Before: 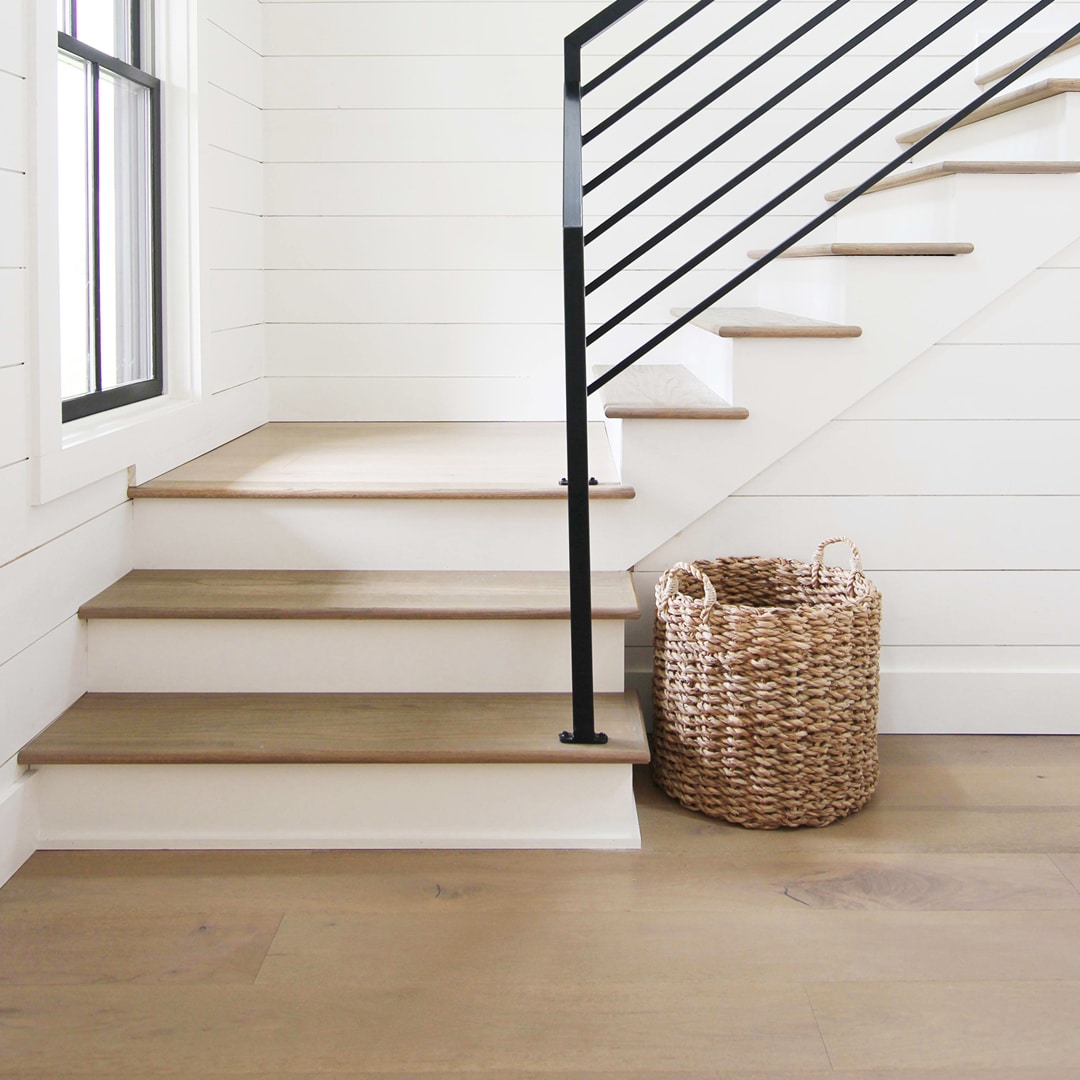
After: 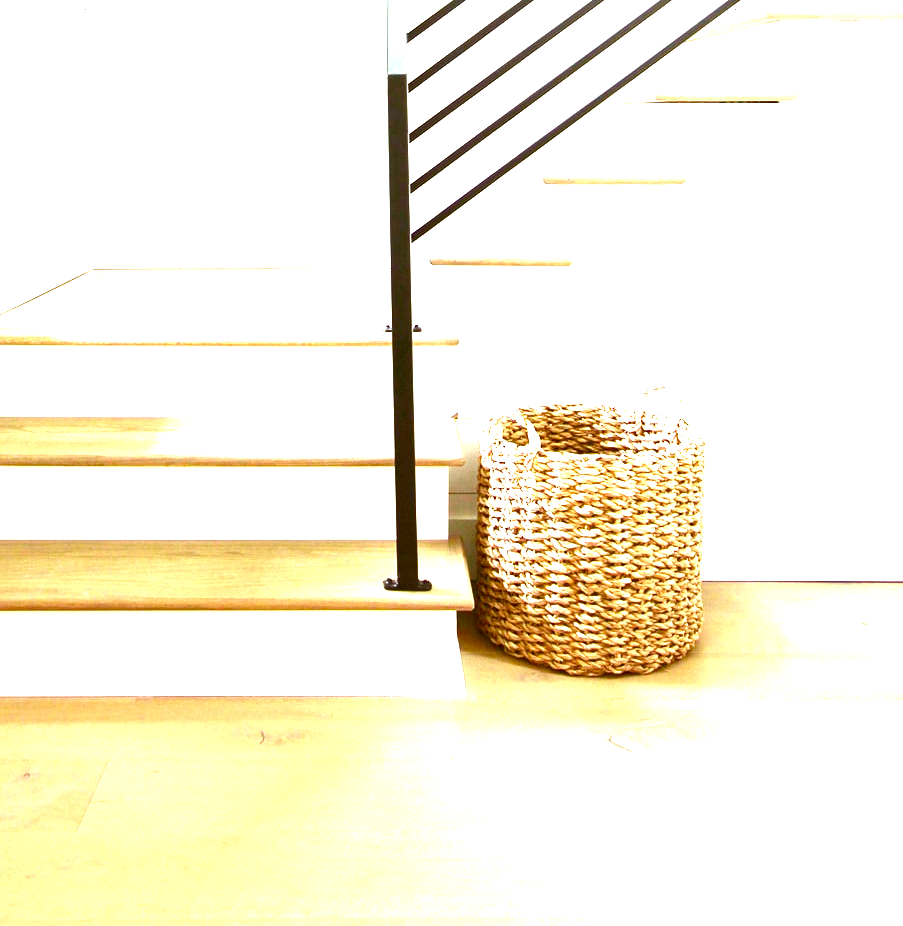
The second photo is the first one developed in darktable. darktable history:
color correction: highlights a* -5.94, highlights b* 9.48, shadows a* 10.12, shadows b* 23.94
crop: left 16.315%, top 14.246%
exposure: black level correction 0.001, exposure 1.116 EV, compensate highlight preservation false
tone equalizer: -8 EV -0.417 EV, -7 EV -0.389 EV, -6 EV -0.333 EV, -5 EV -0.222 EV, -3 EV 0.222 EV, -2 EV 0.333 EV, -1 EV 0.389 EV, +0 EV 0.417 EV, edges refinement/feathering 500, mask exposure compensation -1.57 EV, preserve details no
color balance rgb: linear chroma grading › shadows -2.2%, linear chroma grading › highlights -15%, linear chroma grading › global chroma -10%, linear chroma grading › mid-tones -10%, perceptual saturation grading › global saturation 45%, perceptual saturation grading › highlights -50%, perceptual saturation grading › shadows 30%, perceptual brilliance grading › global brilliance 18%, global vibrance 45%
